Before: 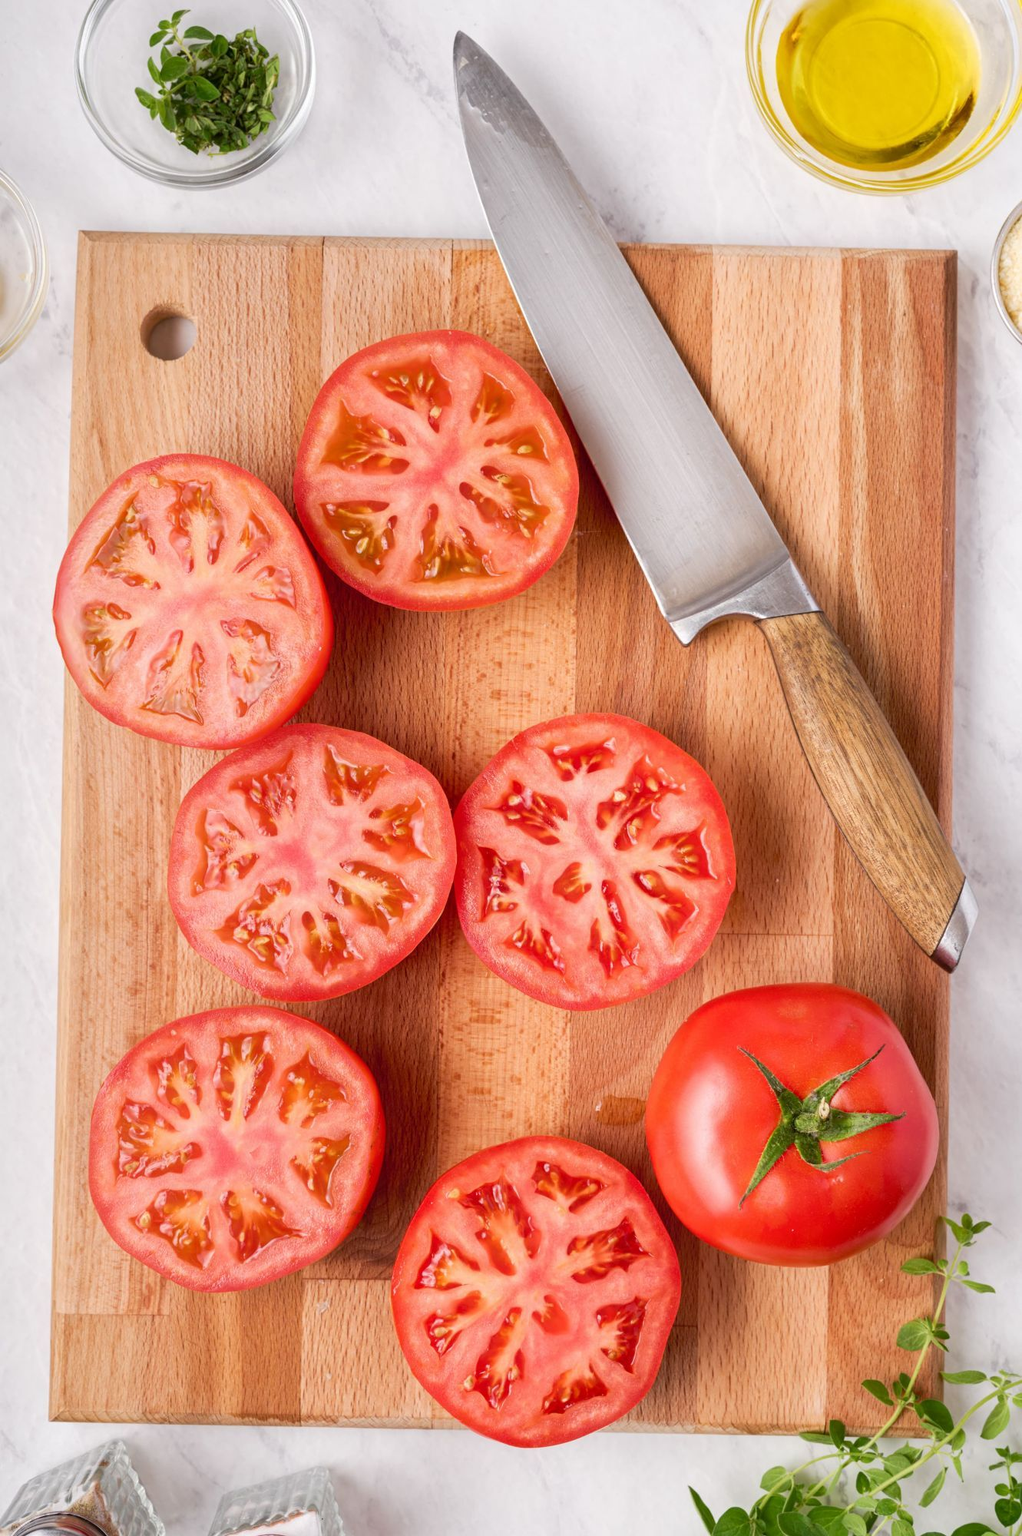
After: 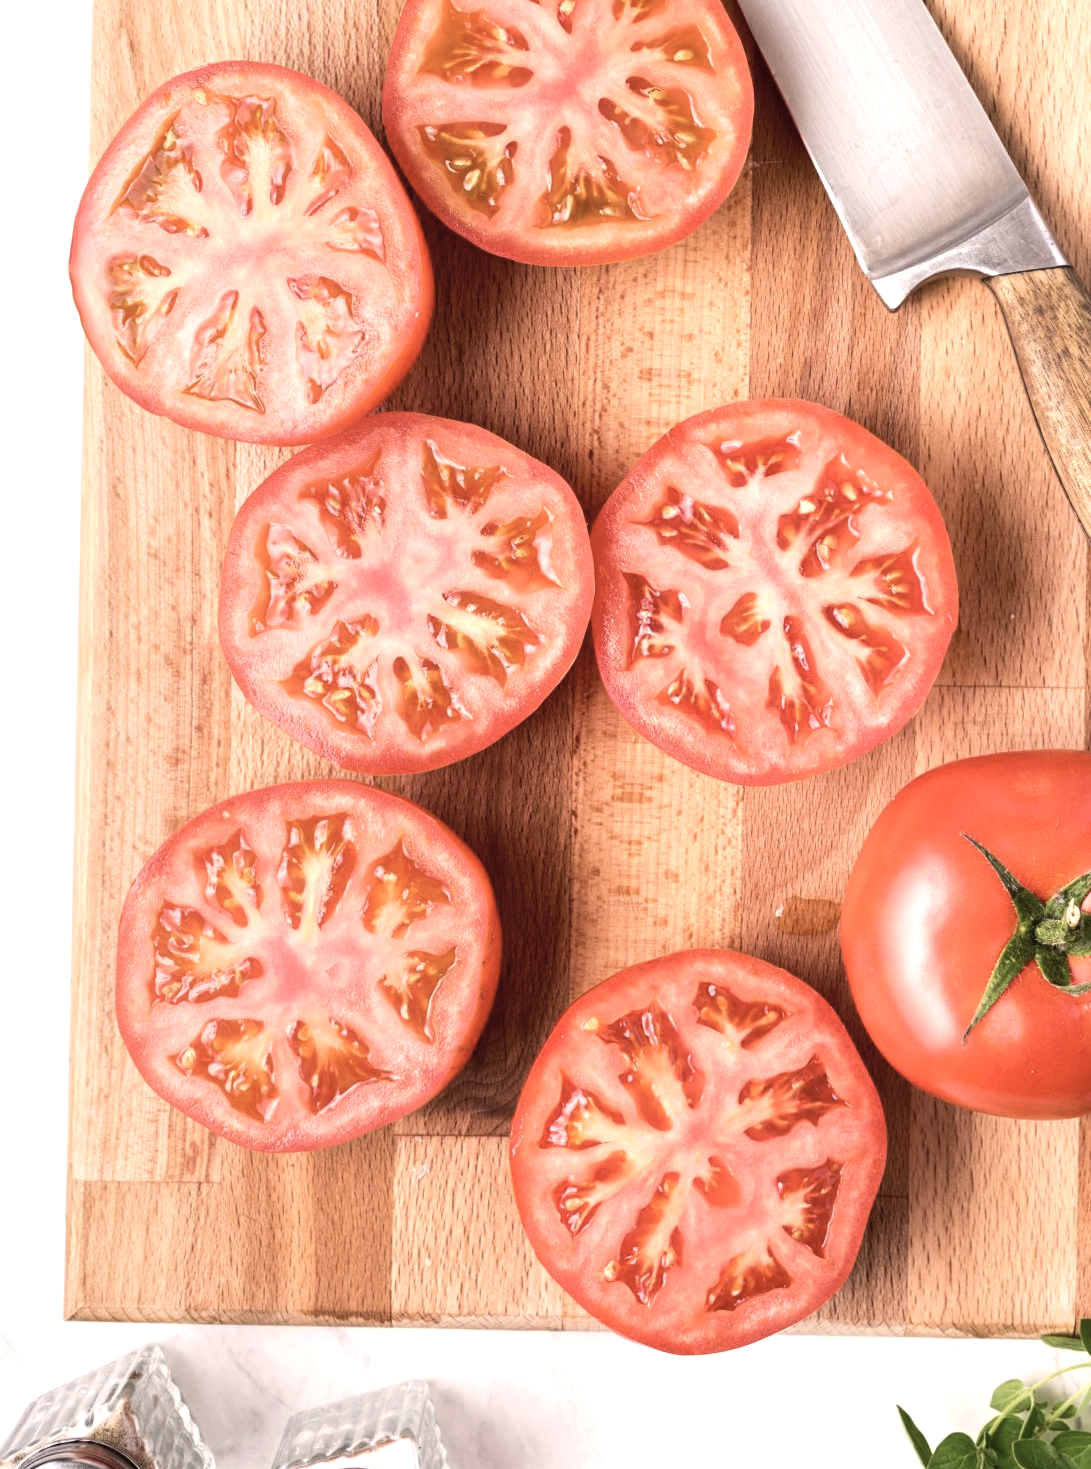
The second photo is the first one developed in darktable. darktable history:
crop: top 26.531%, right 17.959%
color correction: highlights a* 5.59, highlights b* 5.24, saturation 0.68
tone equalizer: -8 EV -0.75 EV, -7 EV -0.7 EV, -6 EV -0.6 EV, -5 EV -0.4 EV, -3 EV 0.4 EV, -2 EV 0.6 EV, -1 EV 0.7 EV, +0 EV 0.75 EV, edges refinement/feathering 500, mask exposure compensation -1.57 EV, preserve details no
